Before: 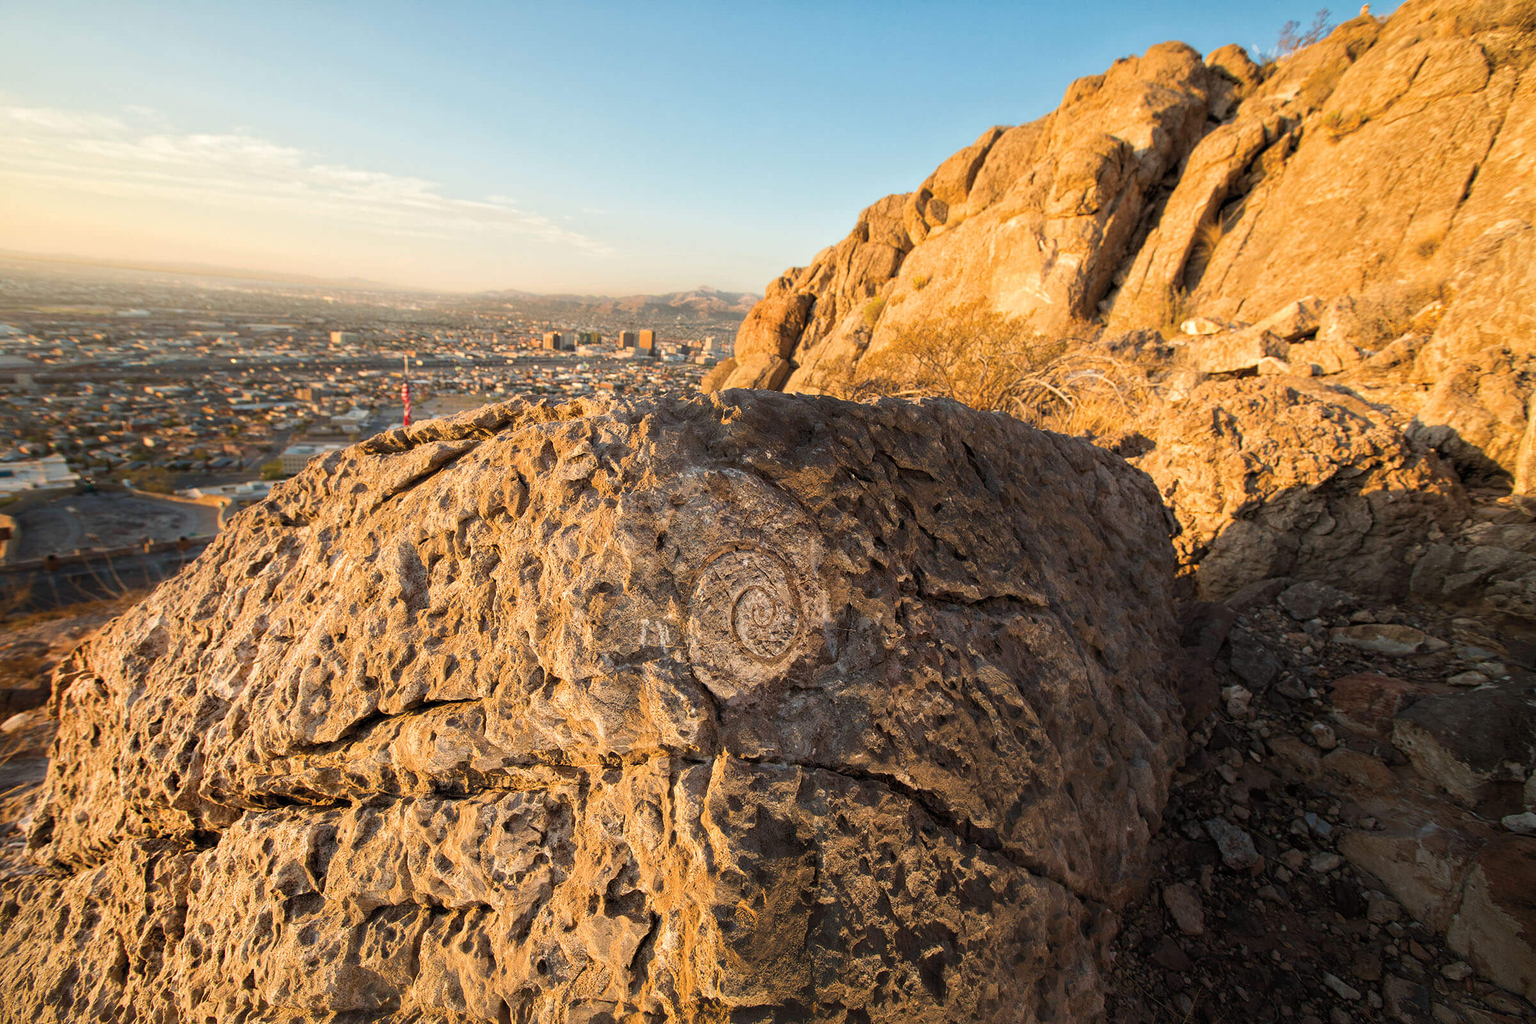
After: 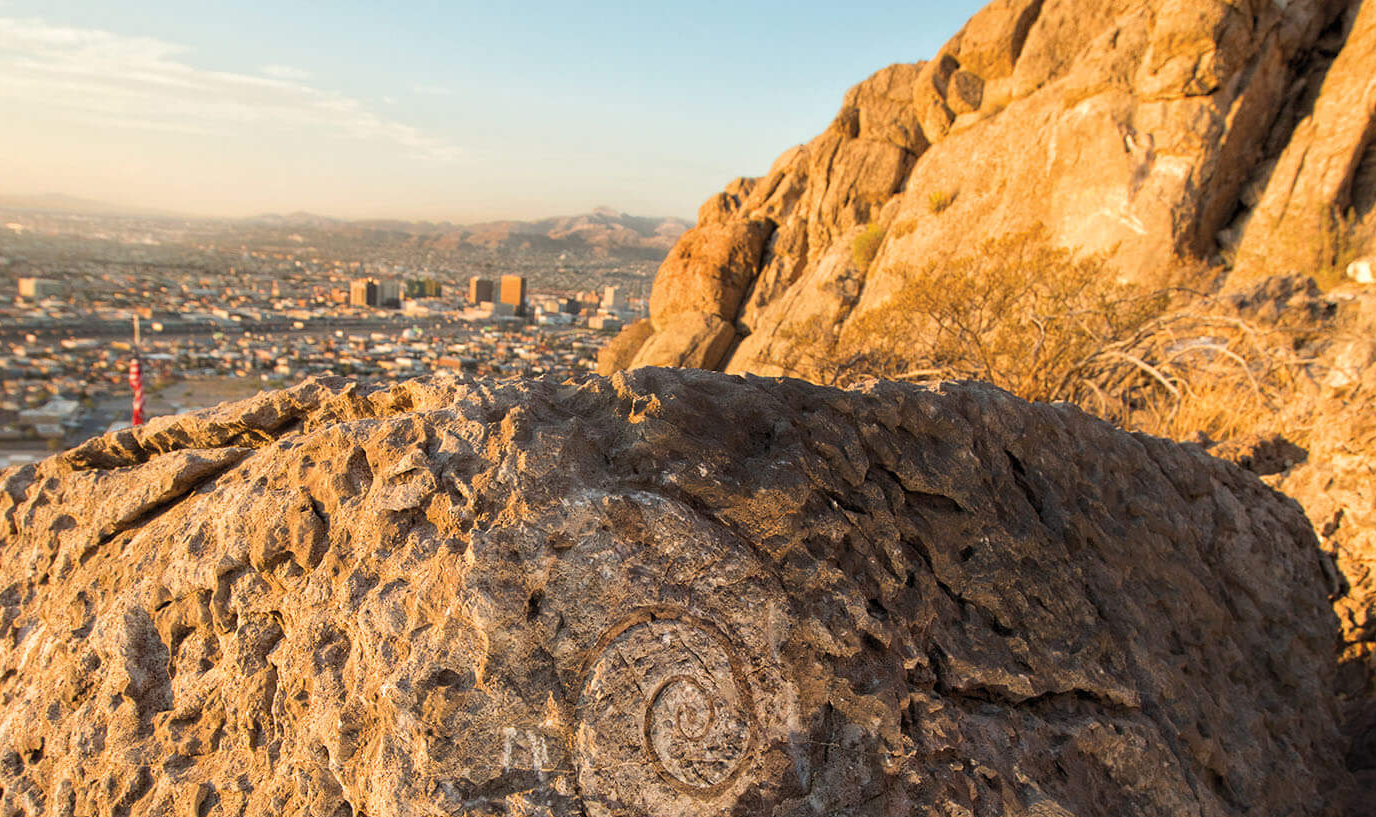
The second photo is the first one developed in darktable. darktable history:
crop: left 20.769%, top 15.035%, right 21.884%, bottom 33.874%
